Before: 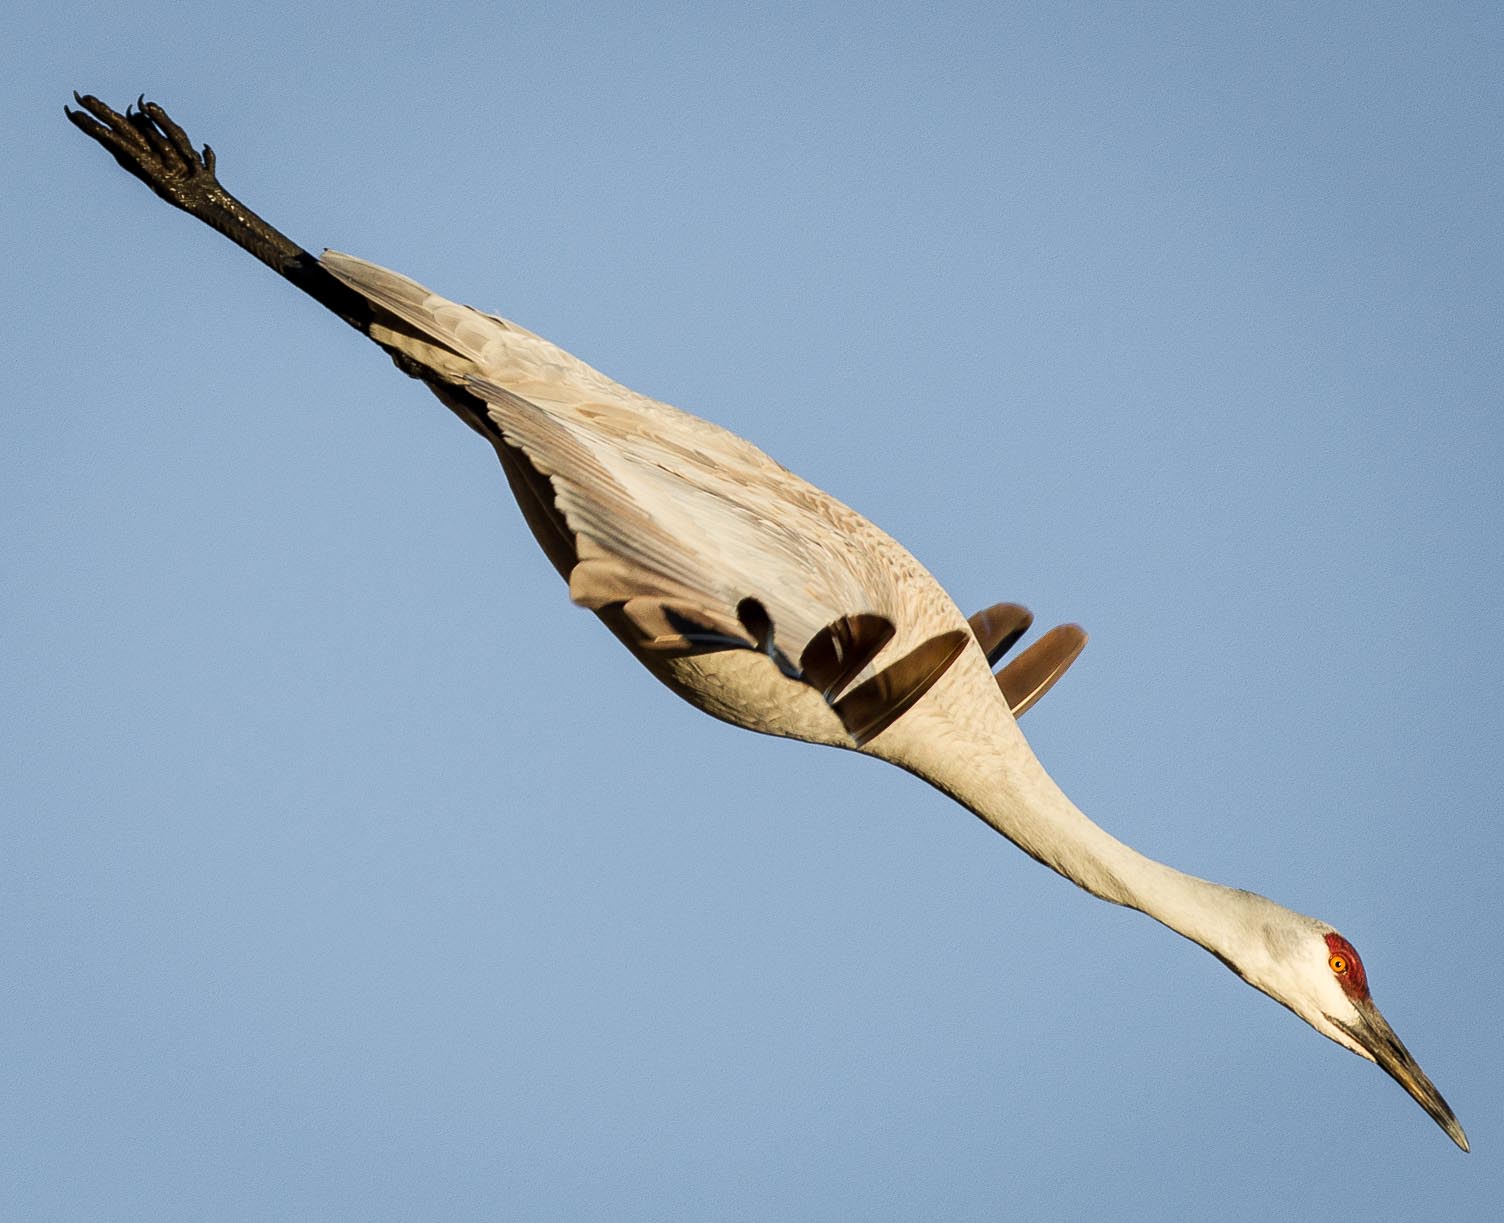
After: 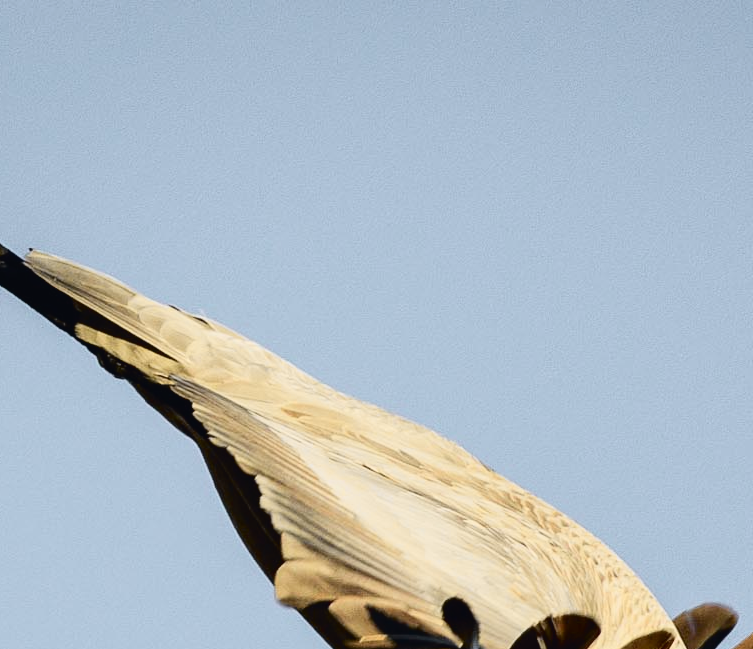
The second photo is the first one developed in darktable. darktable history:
crop: left 19.658%, right 30.246%, bottom 46.929%
tone curve: curves: ch0 [(0, 0.023) (0.104, 0.058) (0.21, 0.162) (0.469, 0.524) (0.579, 0.65) (0.725, 0.8) (0.858, 0.903) (1, 0.974)]; ch1 [(0, 0) (0.414, 0.395) (0.447, 0.447) (0.502, 0.501) (0.521, 0.512) (0.57, 0.563) (0.618, 0.61) (0.654, 0.642) (1, 1)]; ch2 [(0, 0) (0.356, 0.408) (0.437, 0.453) (0.492, 0.485) (0.524, 0.508) (0.566, 0.567) (0.595, 0.604) (1, 1)], color space Lab, independent channels, preserve colors none
